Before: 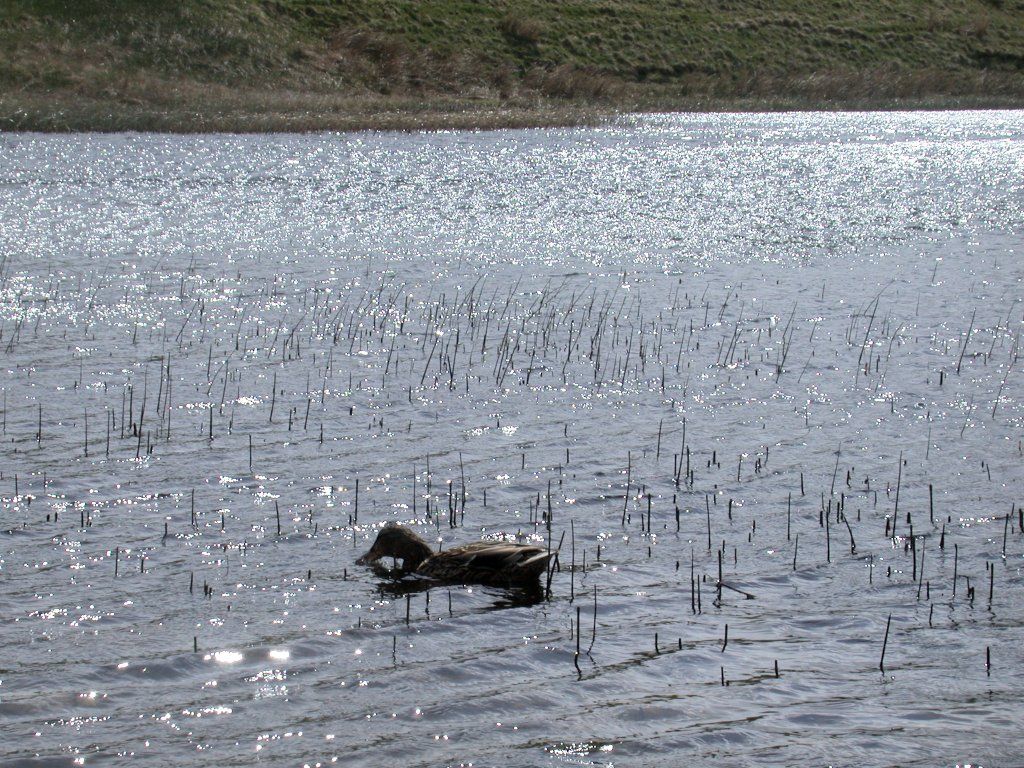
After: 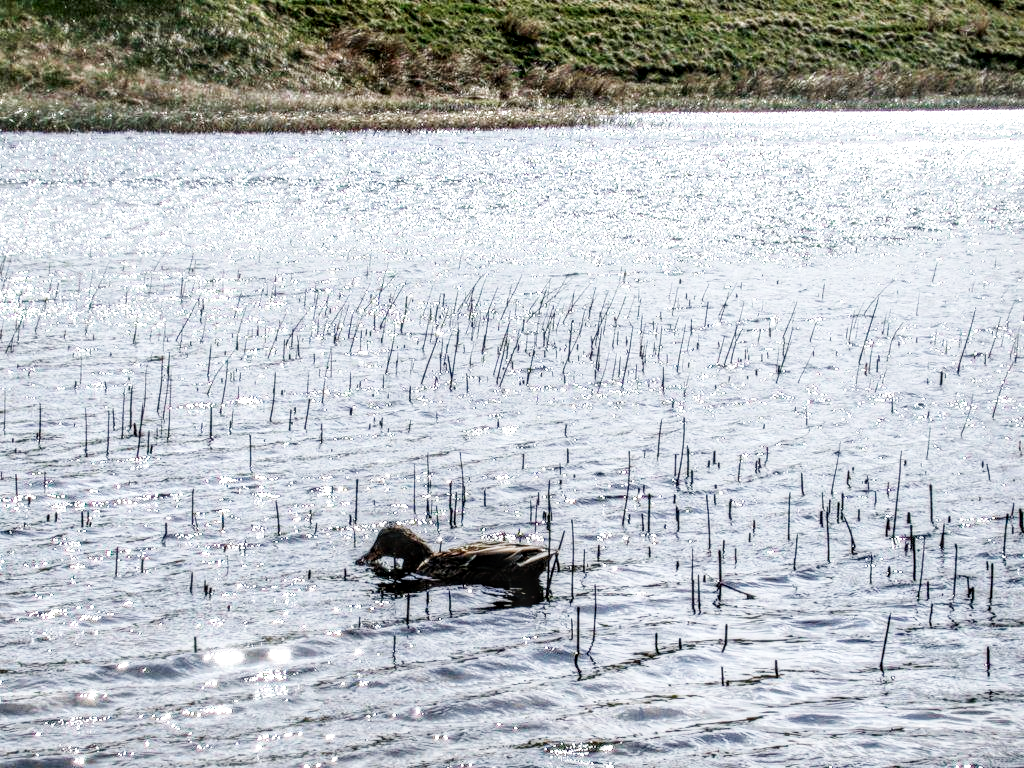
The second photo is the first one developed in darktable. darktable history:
local contrast: highlights 3%, shadows 1%, detail 182%
base curve: curves: ch0 [(0, 0) (0, 0.001) (0.001, 0.001) (0.004, 0.002) (0.007, 0.004) (0.015, 0.013) (0.033, 0.045) (0.052, 0.096) (0.075, 0.17) (0.099, 0.241) (0.163, 0.42) (0.219, 0.55) (0.259, 0.616) (0.327, 0.722) (0.365, 0.765) (0.522, 0.873) (0.547, 0.881) (0.689, 0.919) (0.826, 0.952) (1, 1)], preserve colors none
